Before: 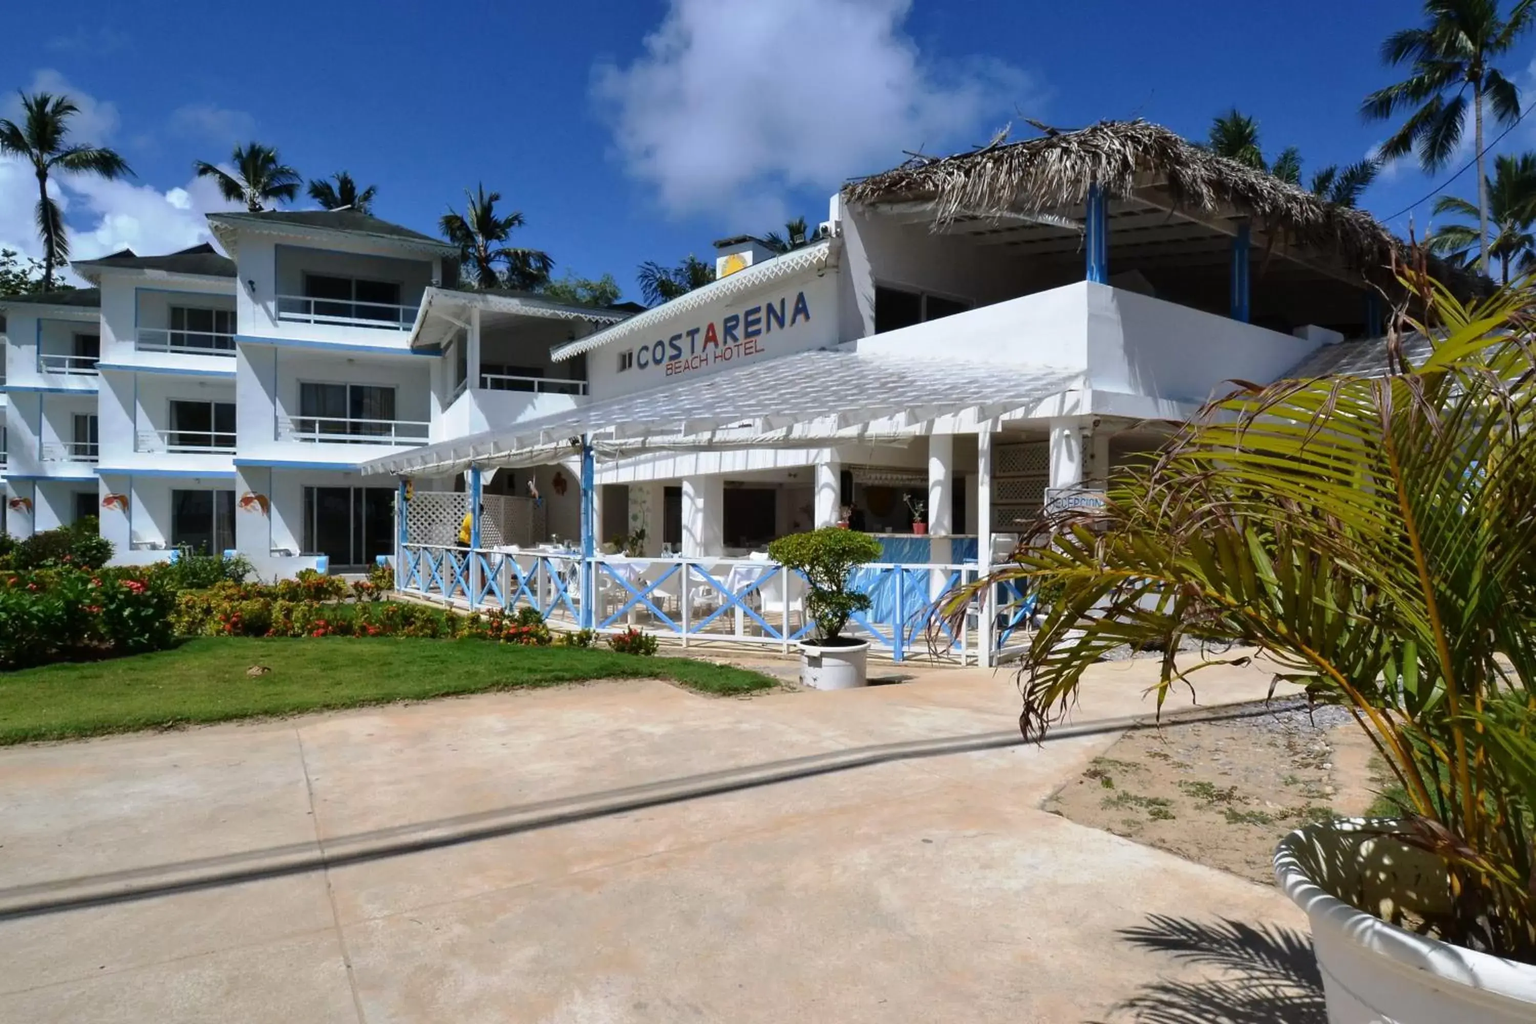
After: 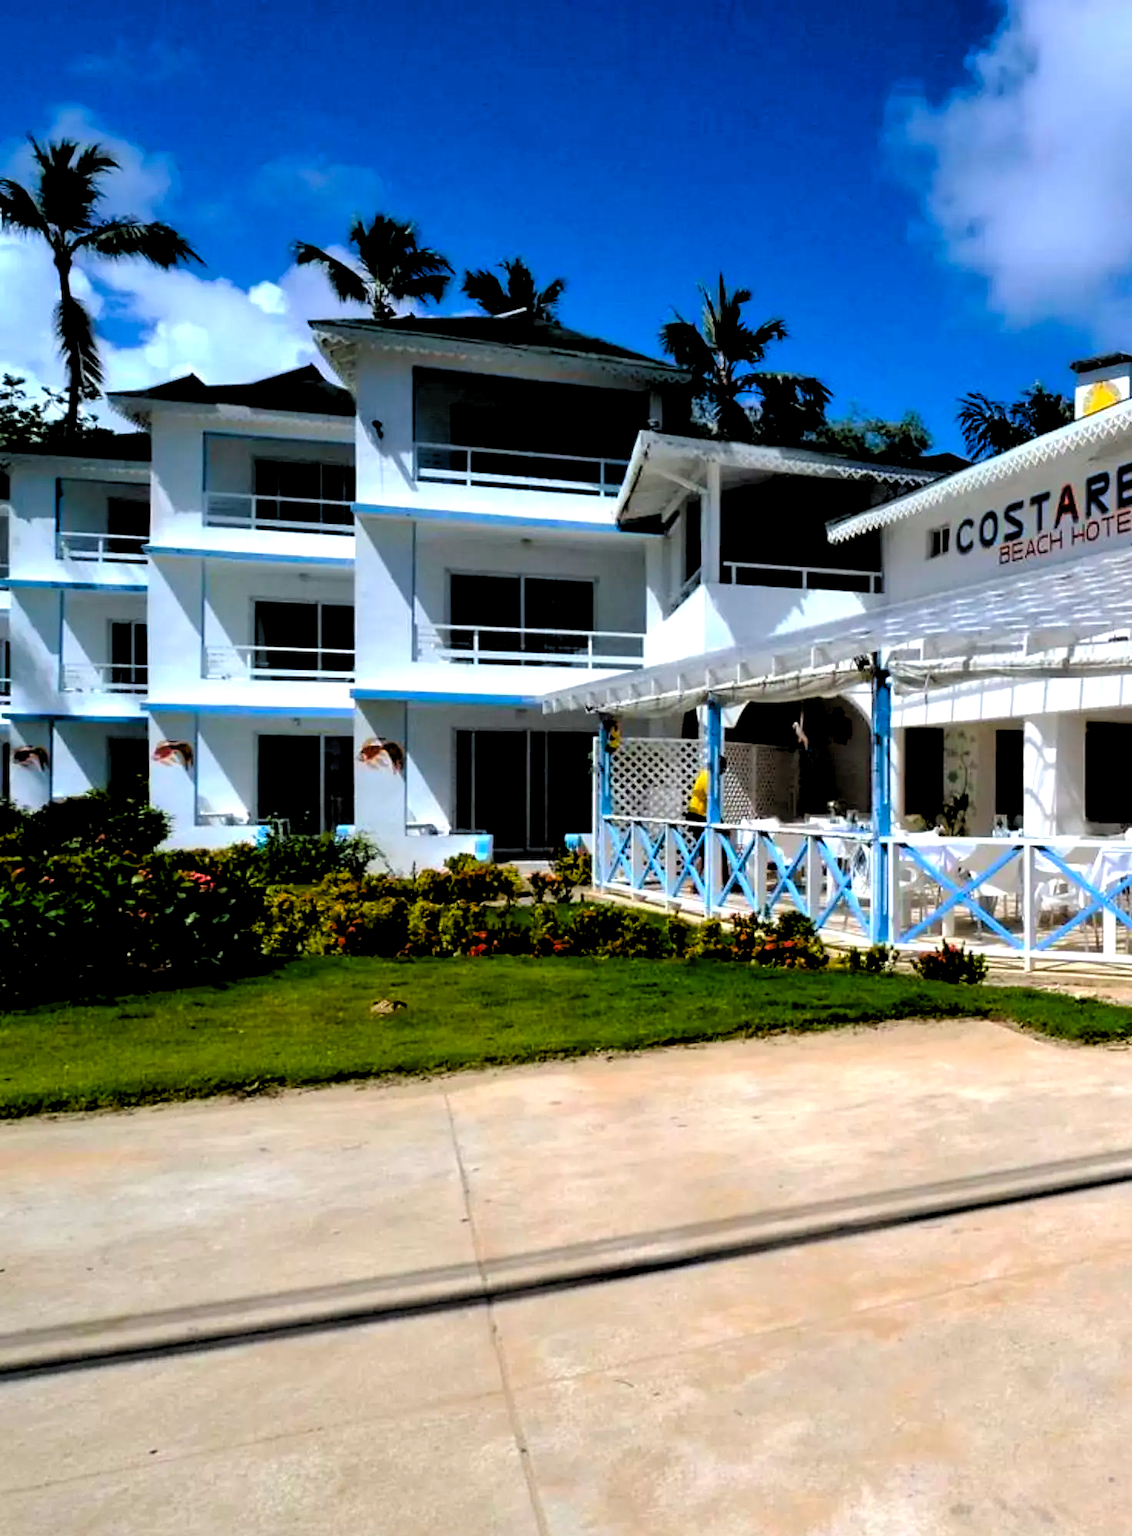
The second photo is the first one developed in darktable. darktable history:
tone equalizer: -8 EV -0.417 EV, -7 EV -0.389 EV, -6 EV -0.333 EV, -5 EV -0.222 EV, -3 EV 0.222 EV, -2 EV 0.333 EV, -1 EV 0.389 EV, +0 EV 0.417 EV, edges refinement/feathering 500, mask exposure compensation -1.57 EV, preserve details no
crop and rotate: left 0%, top 0%, right 50.845%
color balance rgb: perceptual saturation grading › global saturation 20%, perceptual saturation grading › highlights -25%, perceptual saturation grading › shadows 25%, global vibrance 50%
rgb levels: levels [[0.034, 0.472, 0.904], [0, 0.5, 1], [0, 0.5, 1]]
